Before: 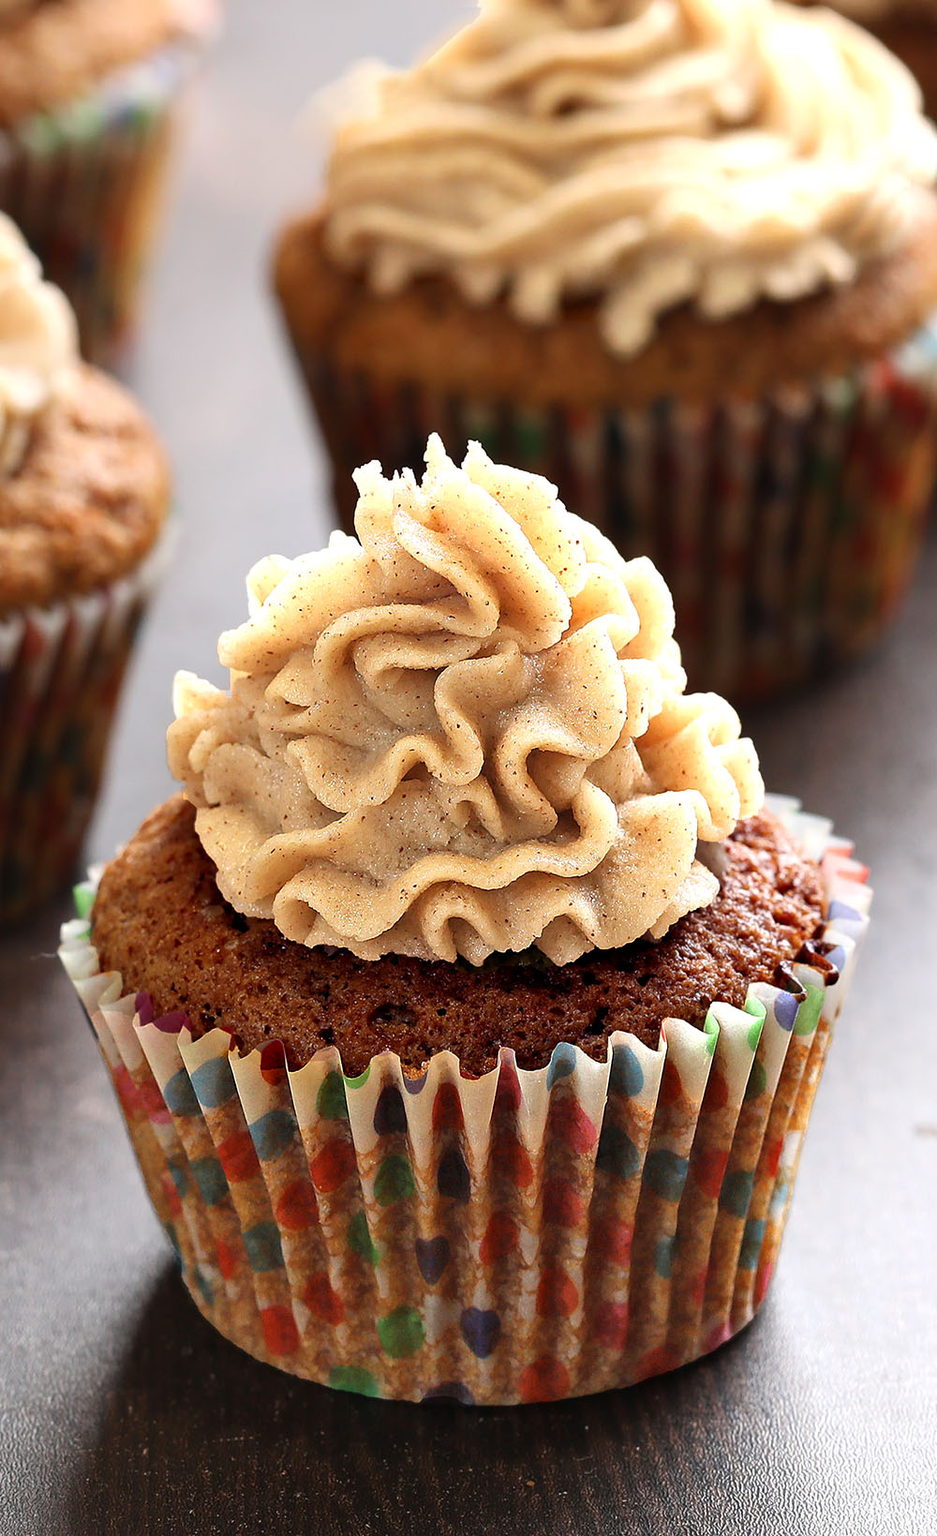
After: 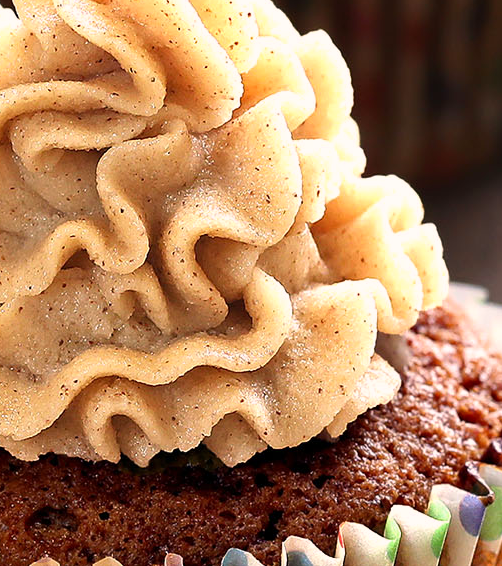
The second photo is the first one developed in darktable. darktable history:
crop: left 36.731%, top 34.438%, right 13.05%, bottom 31.02%
color correction: highlights a* 5.89, highlights b* 4.78
